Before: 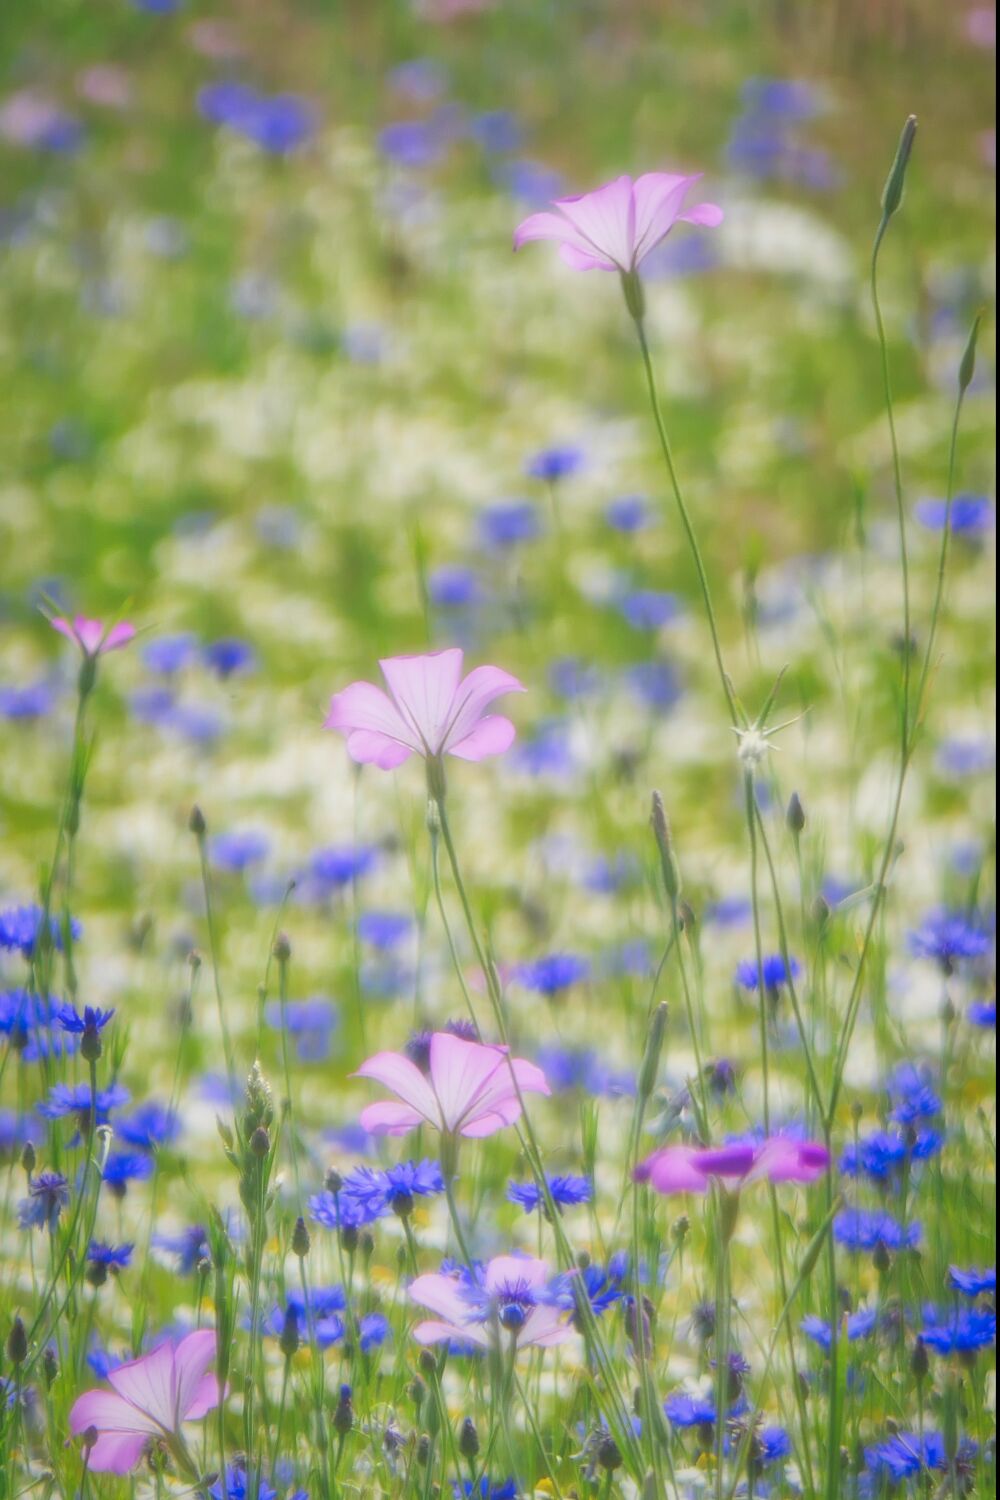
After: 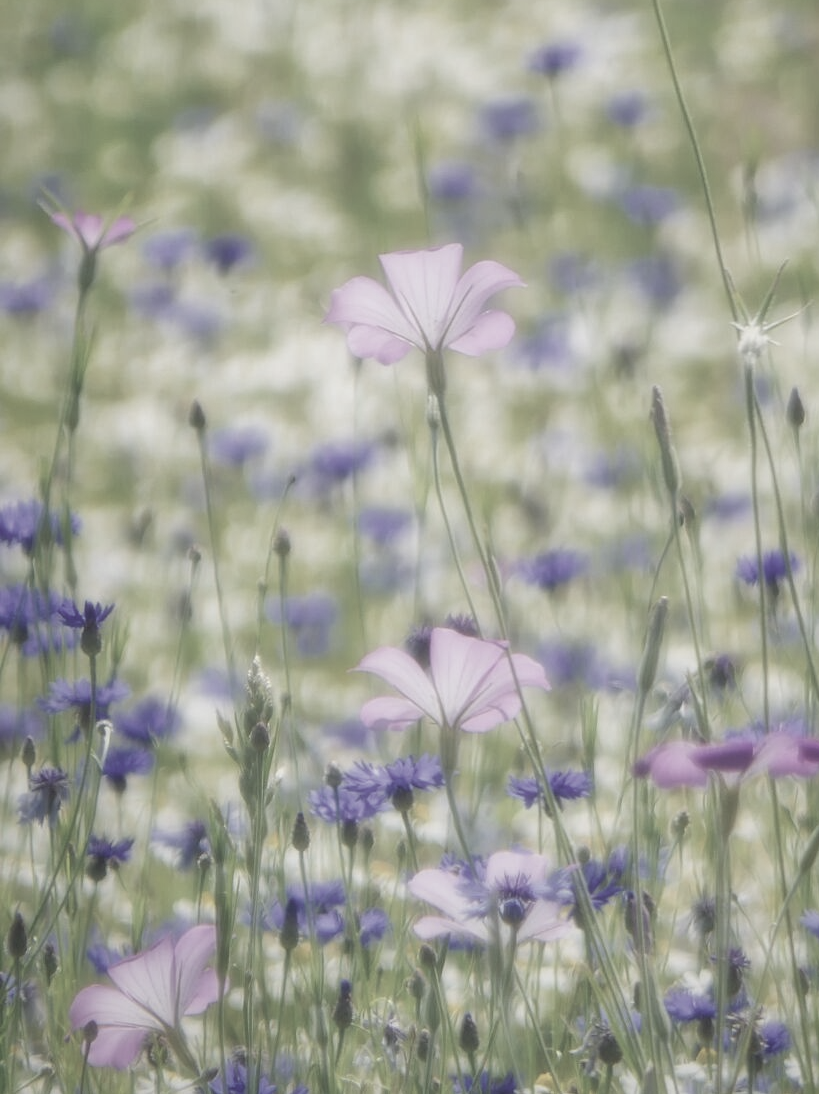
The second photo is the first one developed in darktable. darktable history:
color correction: highlights b* 0.063, saturation 0.338
crop: top 27.034%, right 18.028%
